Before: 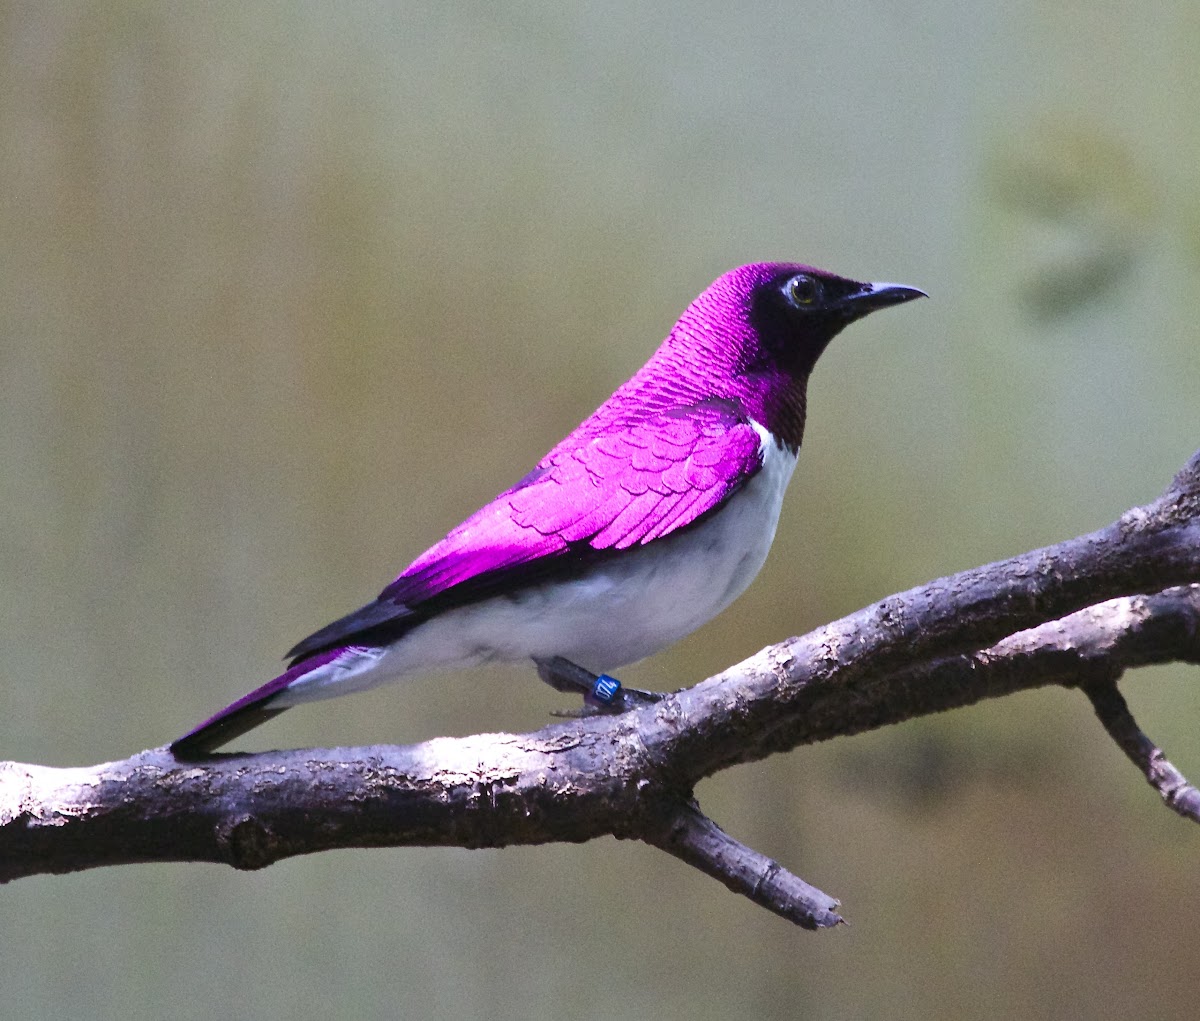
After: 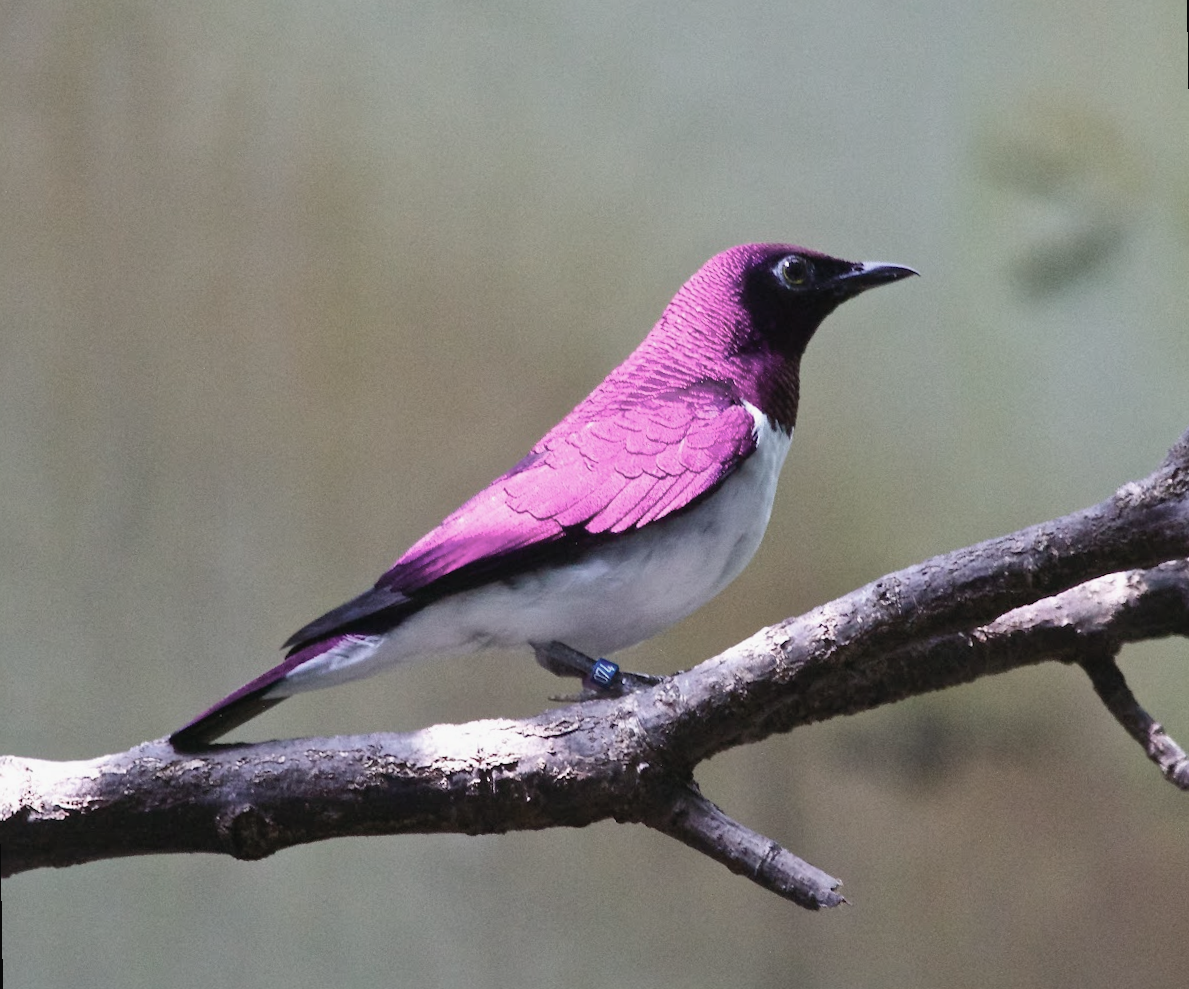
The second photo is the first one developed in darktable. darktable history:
rotate and perspective: rotation -1°, crop left 0.011, crop right 0.989, crop top 0.025, crop bottom 0.975
contrast brightness saturation: contrast -0.05, saturation -0.41
